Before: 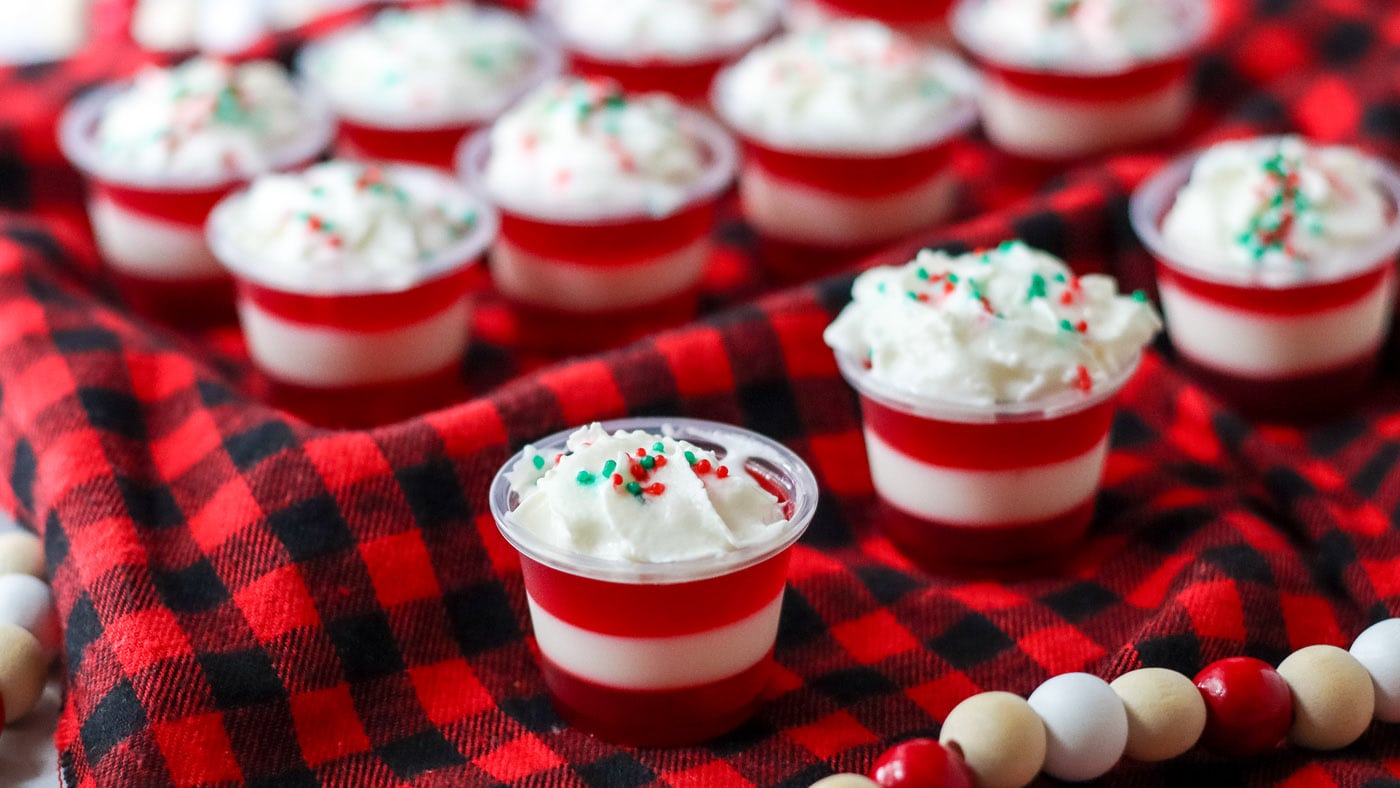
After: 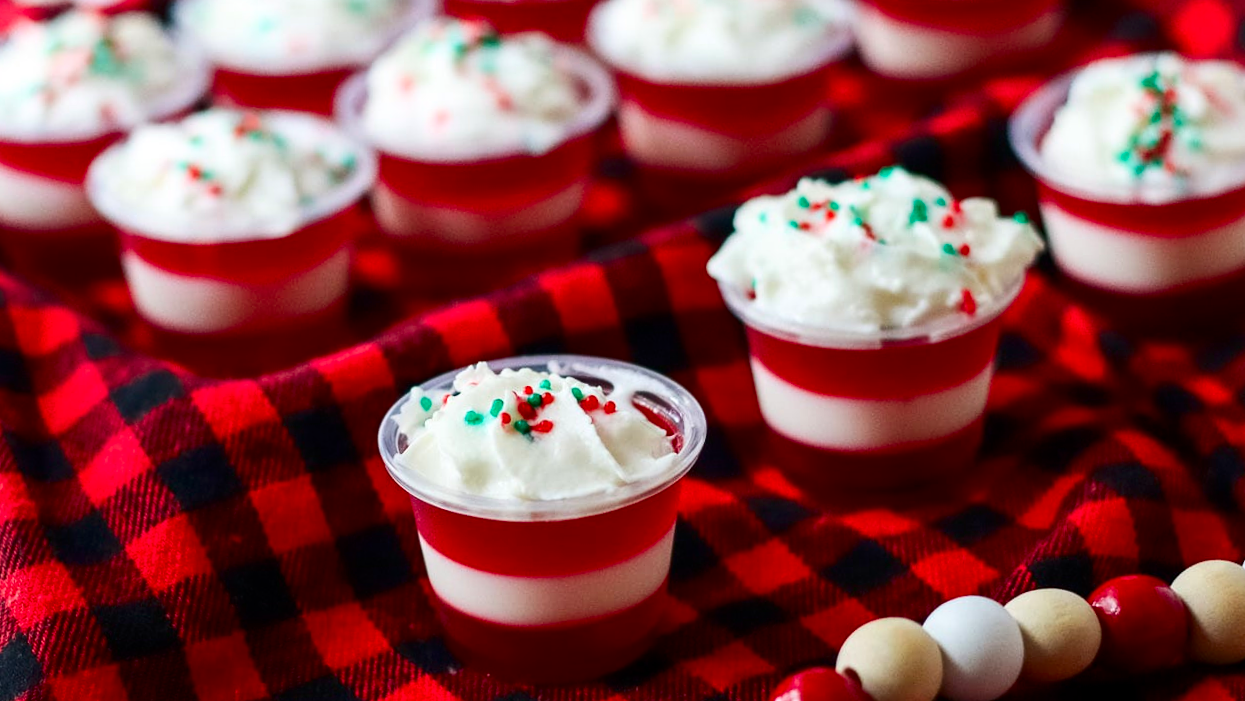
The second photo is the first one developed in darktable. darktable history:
contrast brightness saturation: contrast 0.187, brightness -0.113, saturation 0.211
crop and rotate: angle 1.92°, left 5.772%, top 5.705%
